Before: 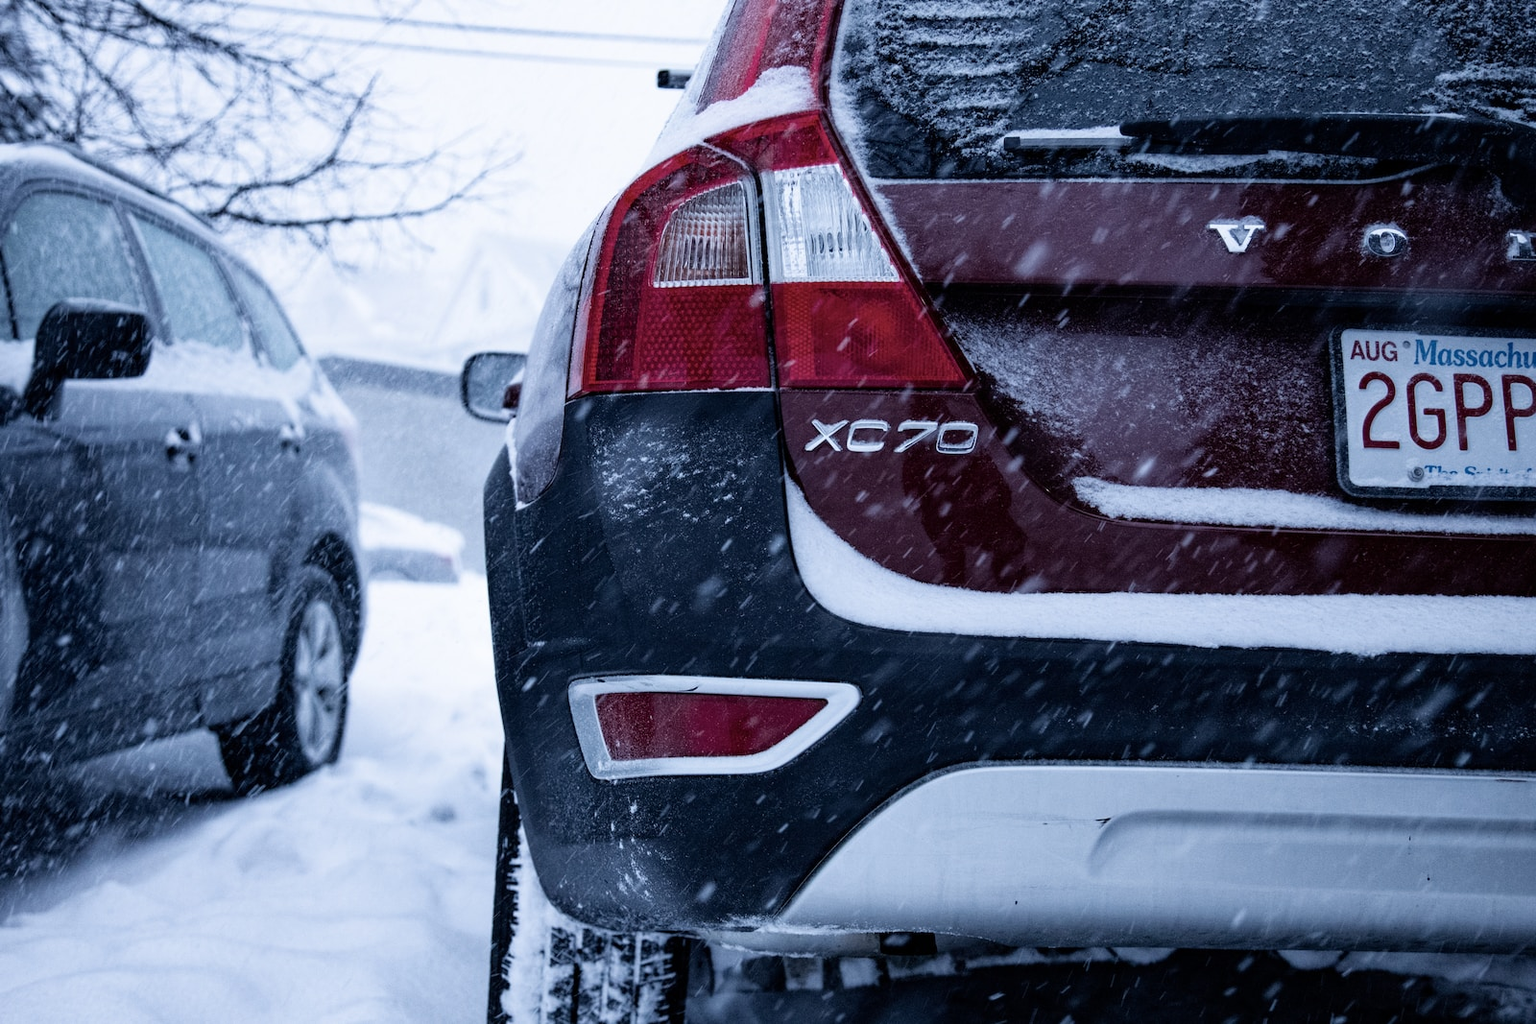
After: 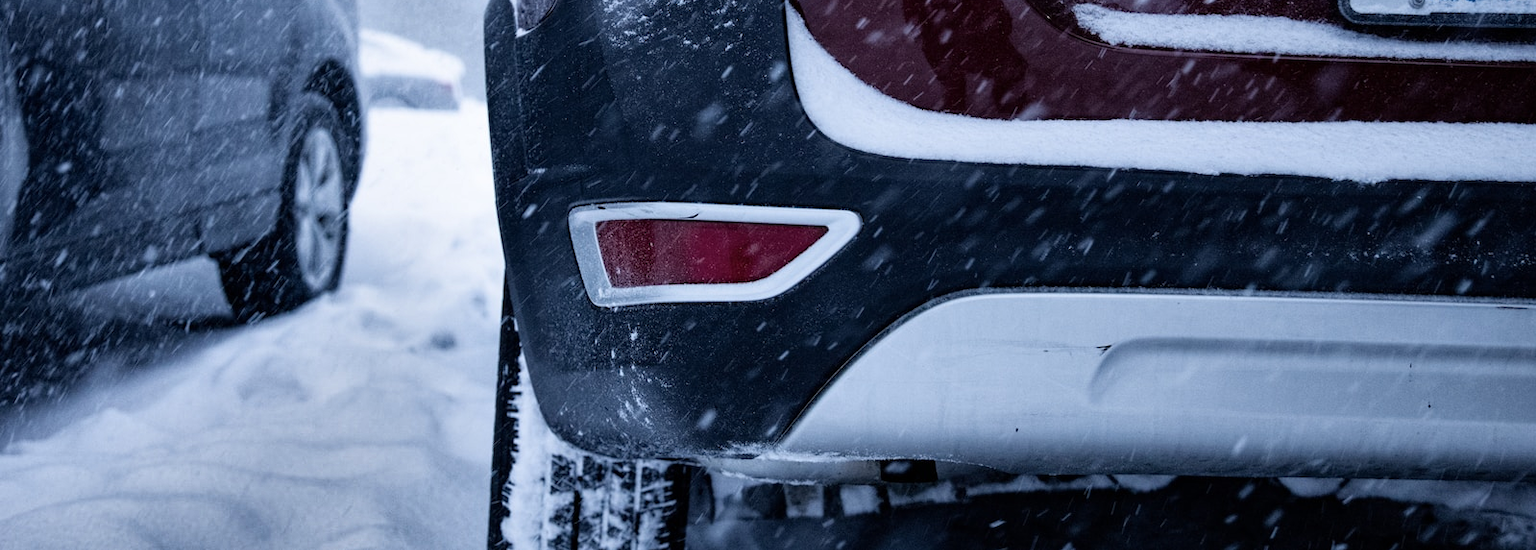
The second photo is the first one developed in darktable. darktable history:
crop and rotate: top 46.237%
shadows and highlights: shadows 19.13, highlights -83.41, soften with gaussian
